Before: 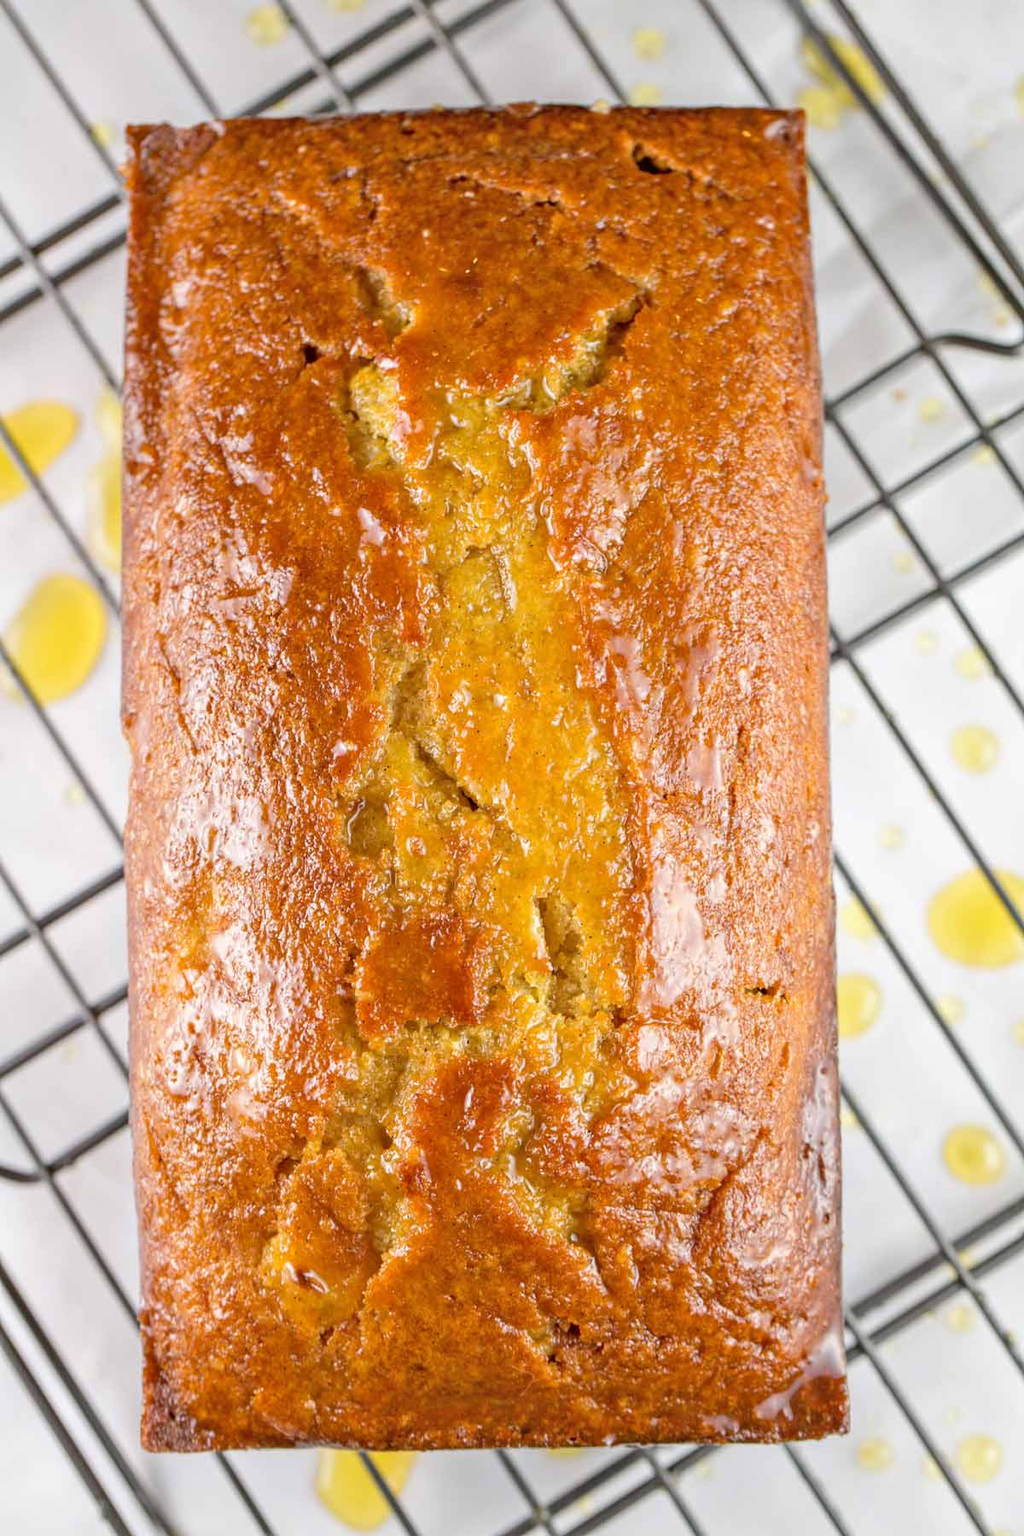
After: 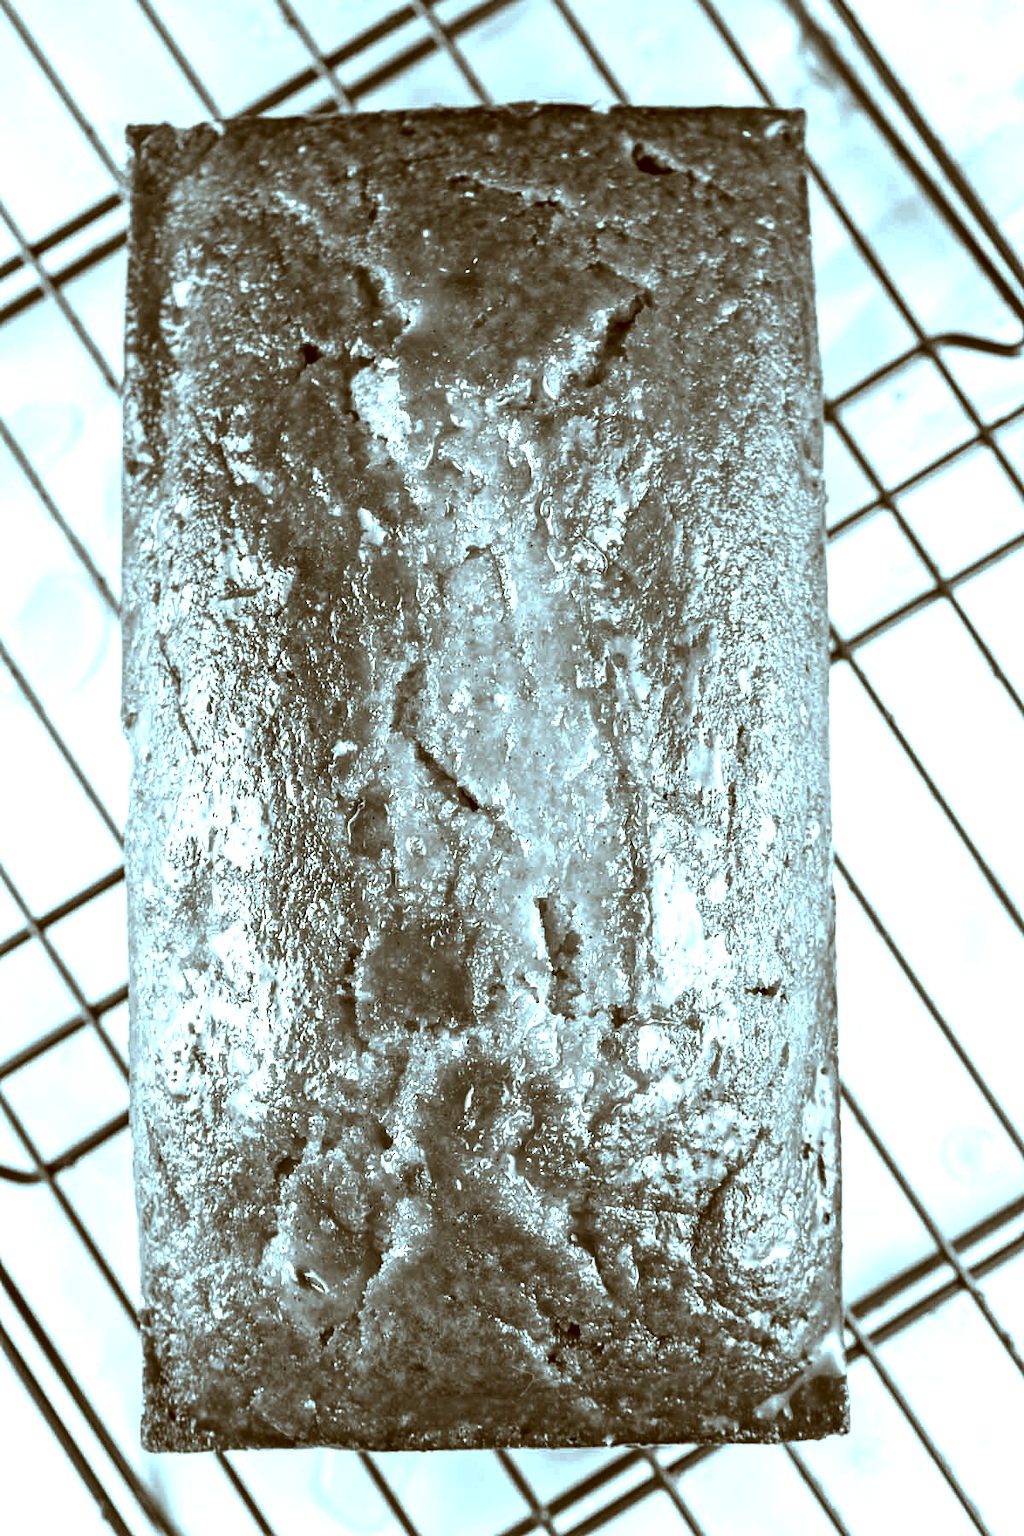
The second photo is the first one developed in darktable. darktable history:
color correction: highlights a* -14.62, highlights b* -16.22, shadows a* 10.12, shadows b* 29.4
contrast brightness saturation: contrast -0.03, brightness -0.59, saturation -1
exposure: black level correction -0.001, exposure 0.9 EV, compensate exposure bias true, compensate highlight preservation false
